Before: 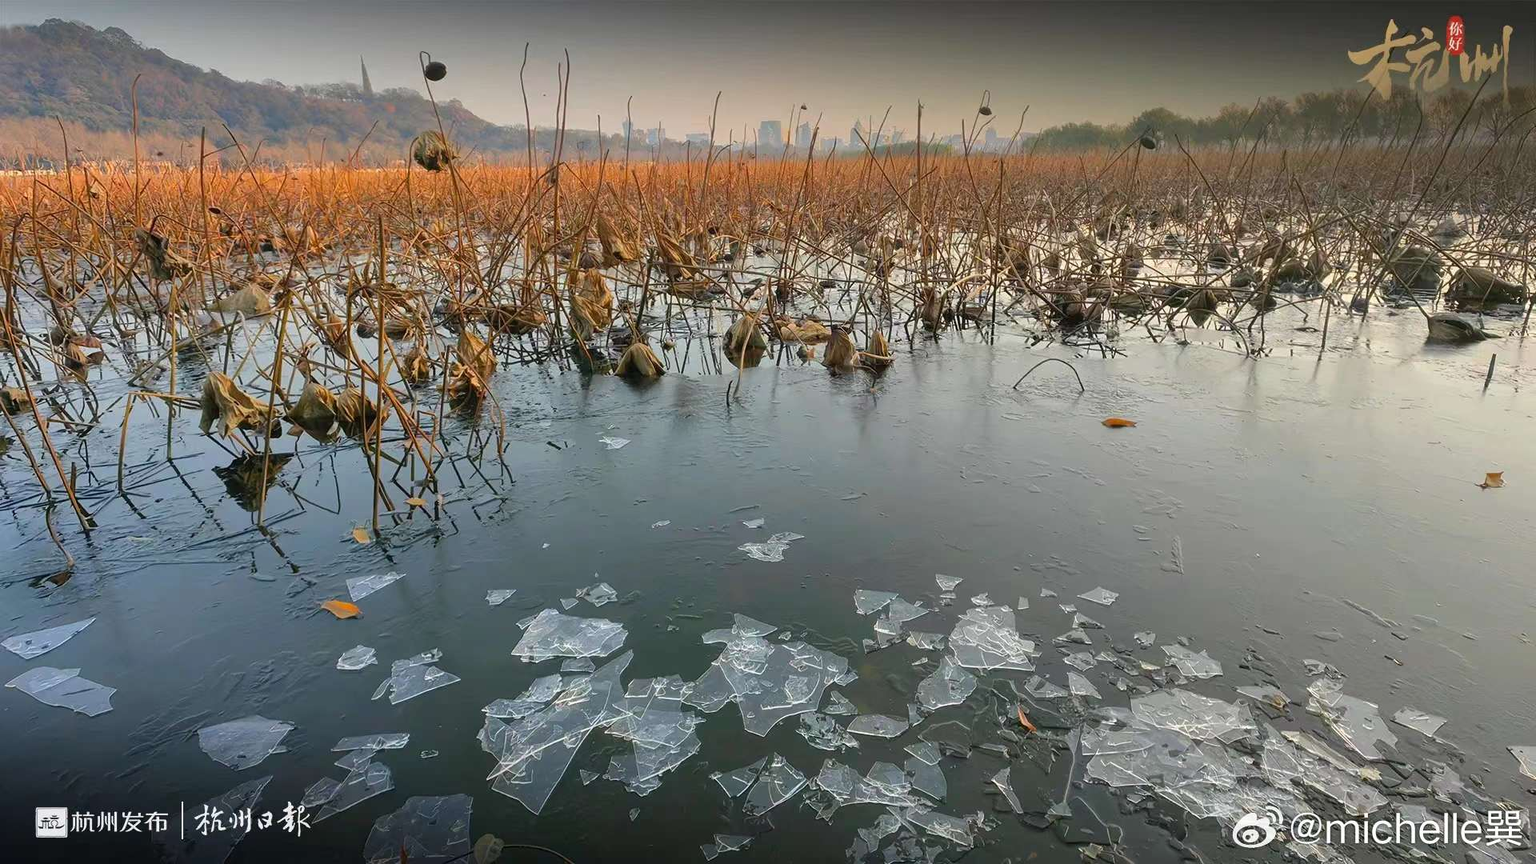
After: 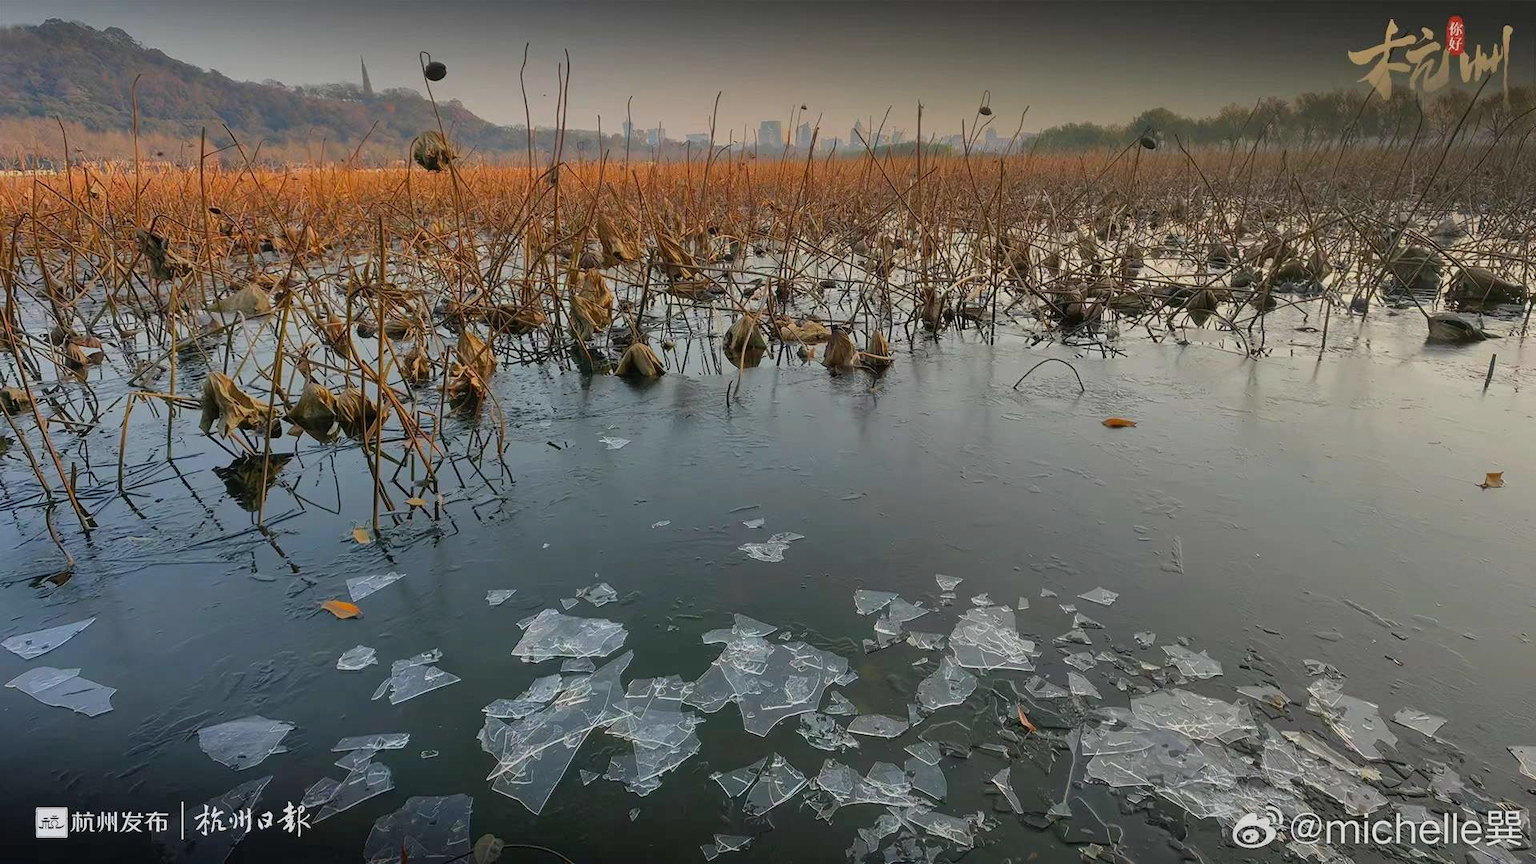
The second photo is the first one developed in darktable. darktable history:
exposure: exposure -0.492 EV, compensate highlight preservation false
shadows and highlights: shadows 37.27, highlights -28.18, soften with gaussian
